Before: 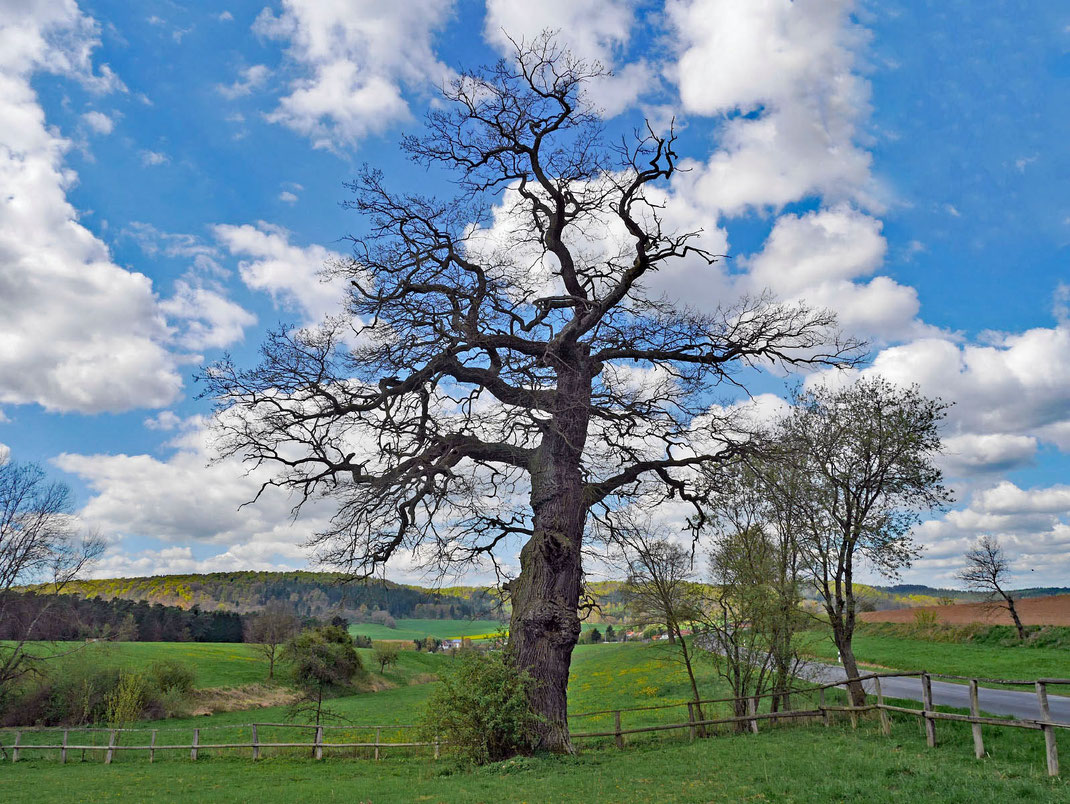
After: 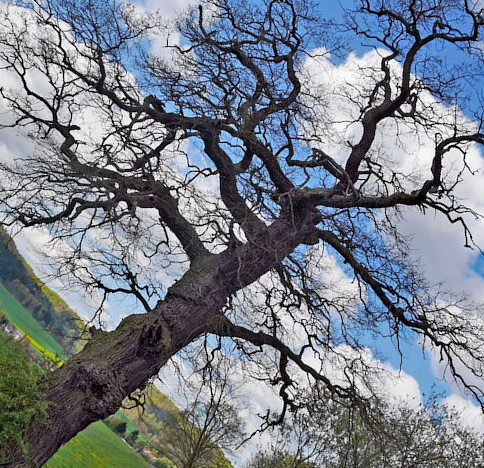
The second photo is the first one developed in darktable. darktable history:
crop and rotate: angle -45.09°, top 16.176%, right 0.783%, bottom 11.64%
